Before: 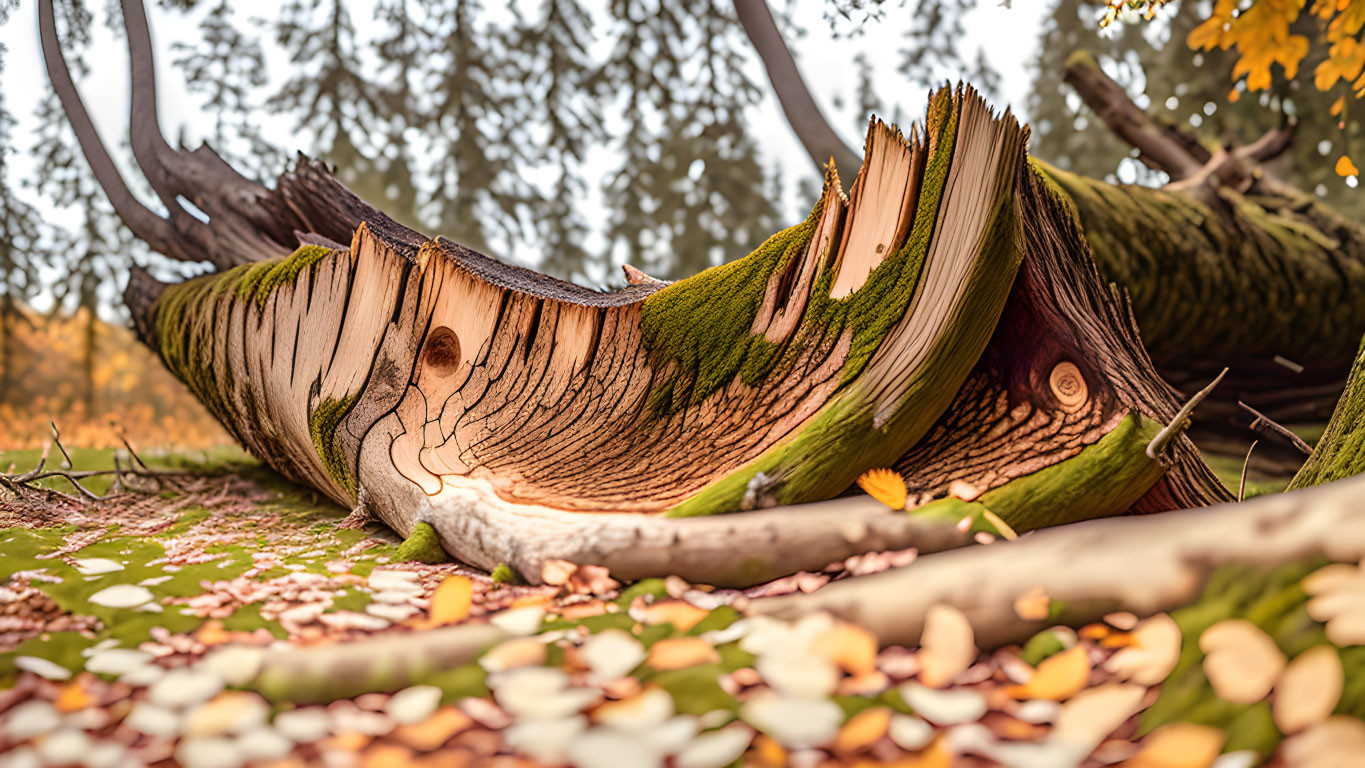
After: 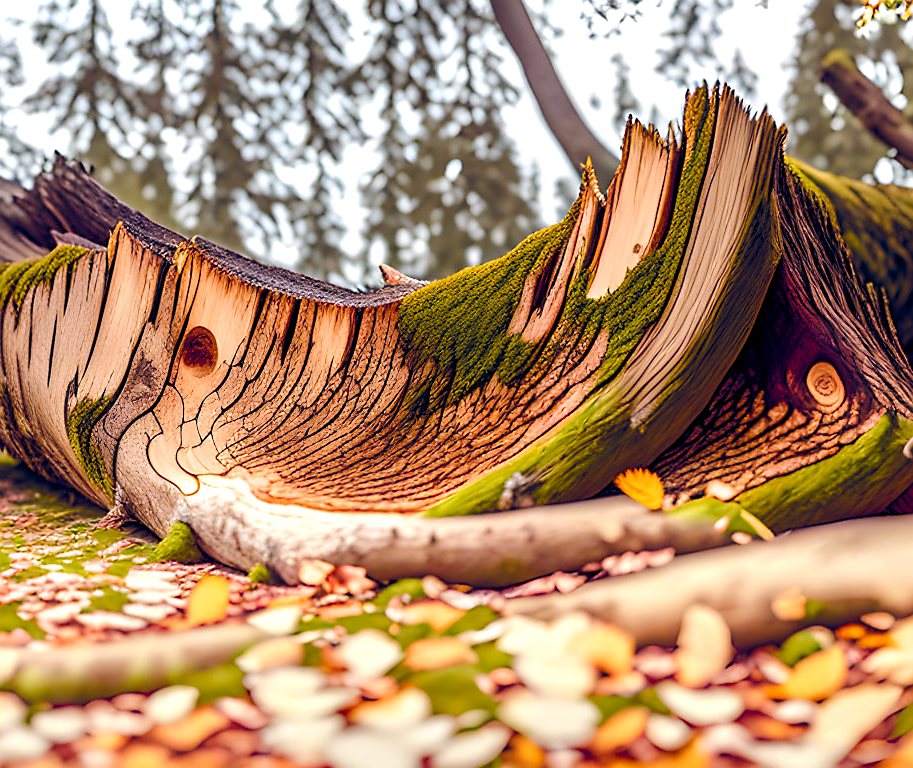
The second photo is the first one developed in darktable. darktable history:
color balance rgb: global offset › chroma 0.258%, global offset › hue 256.34°, linear chroma grading › global chroma 10.292%, perceptual saturation grading › global saturation 20%, perceptual saturation grading › highlights -25.376%, perceptual saturation grading › shadows 50.203%, perceptual brilliance grading › highlights 6.184%, perceptual brilliance grading › mid-tones 17.337%, perceptual brilliance grading › shadows -5.153%
crop and rotate: left 17.812%, right 15.285%
sharpen: radius 1.442, amount 0.408, threshold 1.323
